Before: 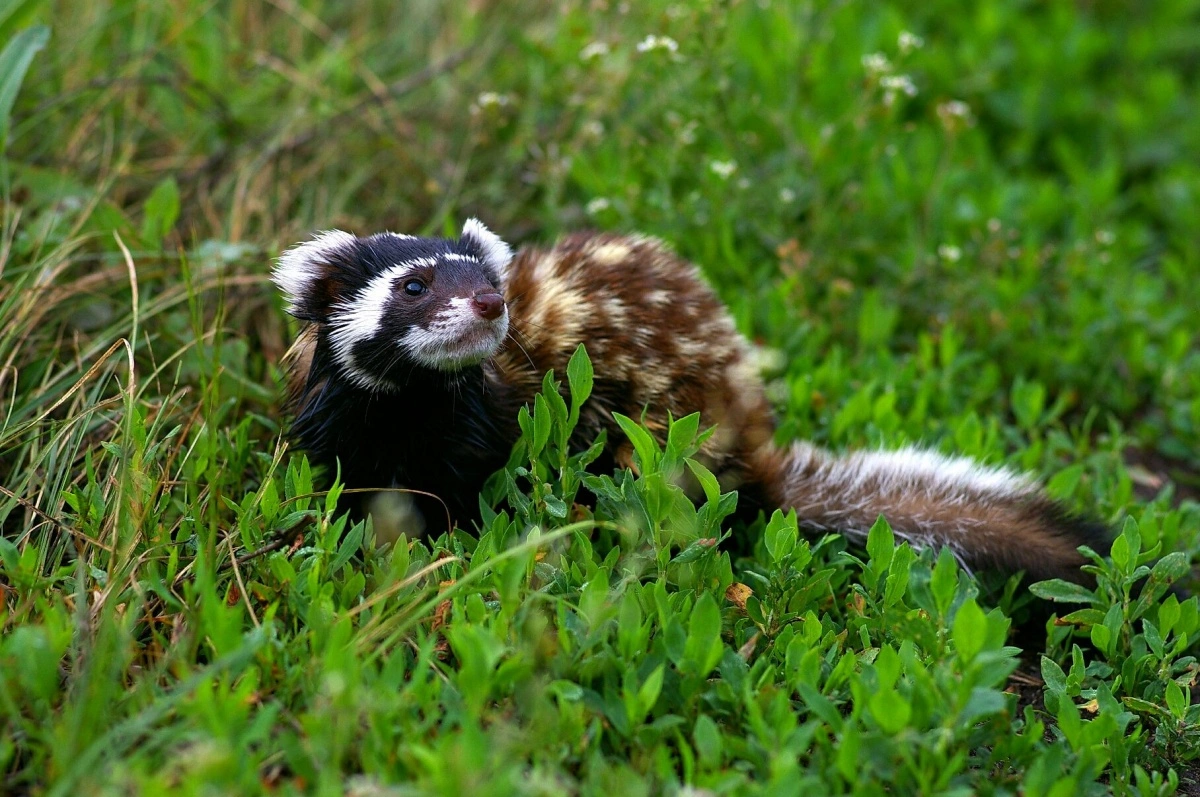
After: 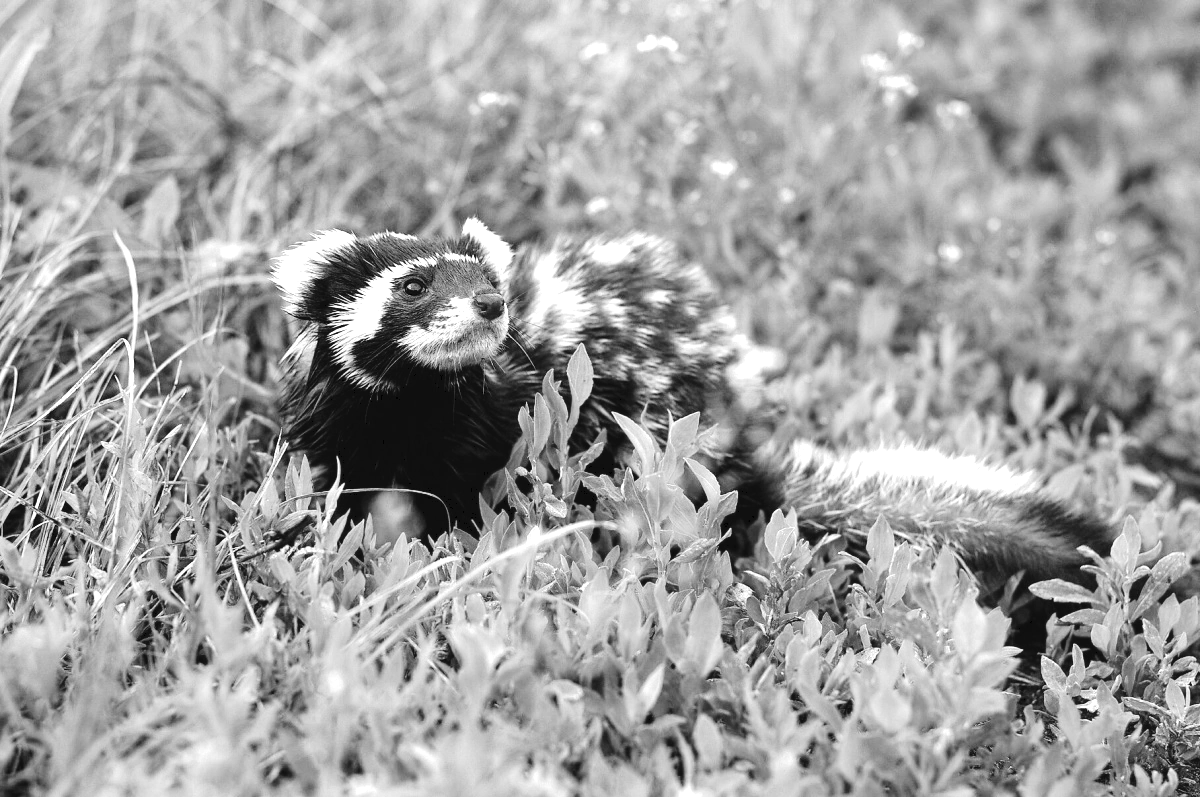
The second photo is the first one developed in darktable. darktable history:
monochrome: a 30.25, b 92.03
exposure: exposure 0.661 EV, compensate highlight preservation false
tone curve: curves: ch0 [(0, 0) (0.003, 0.039) (0.011, 0.041) (0.025, 0.048) (0.044, 0.065) (0.069, 0.084) (0.1, 0.104) (0.136, 0.137) (0.177, 0.19) (0.224, 0.245) (0.277, 0.32) (0.335, 0.409) (0.399, 0.496) (0.468, 0.58) (0.543, 0.656) (0.623, 0.733) (0.709, 0.796) (0.801, 0.852) (0.898, 0.93) (1, 1)], preserve colors none
color zones: curves: ch2 [(0, 0.5) (0.143, 0.517) (0.286, 0.571) (0.429, 0.522) (0.571, 0.5) (0.714, 0.5) (0.857, 0.5) (1, 0.5)]
levels: levels [0, 0.43, 0.859]
